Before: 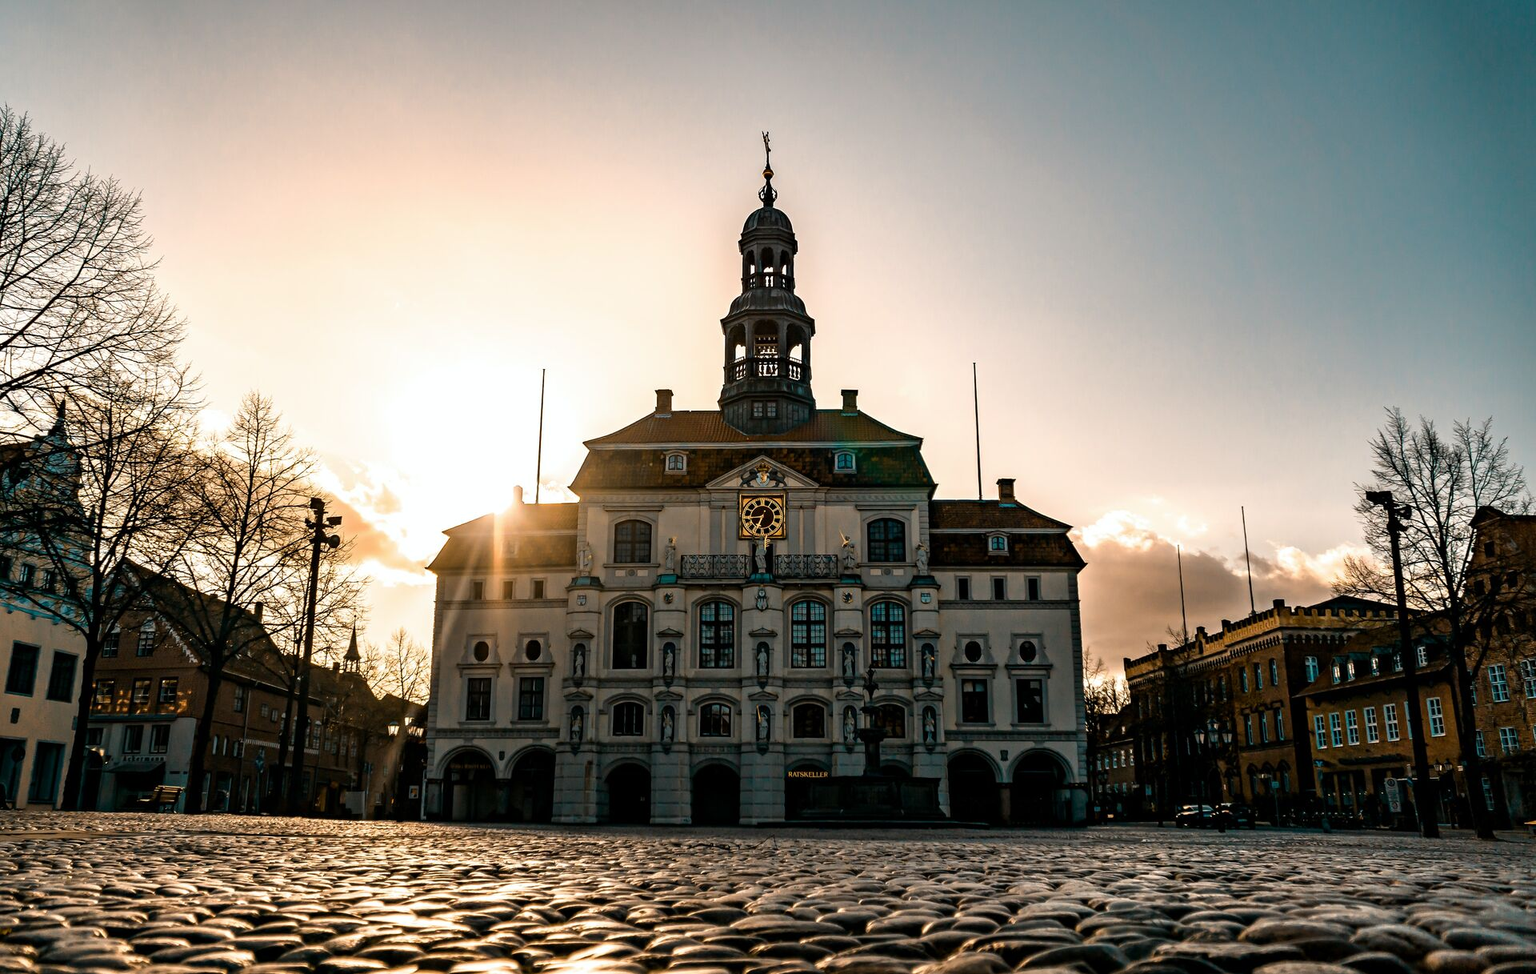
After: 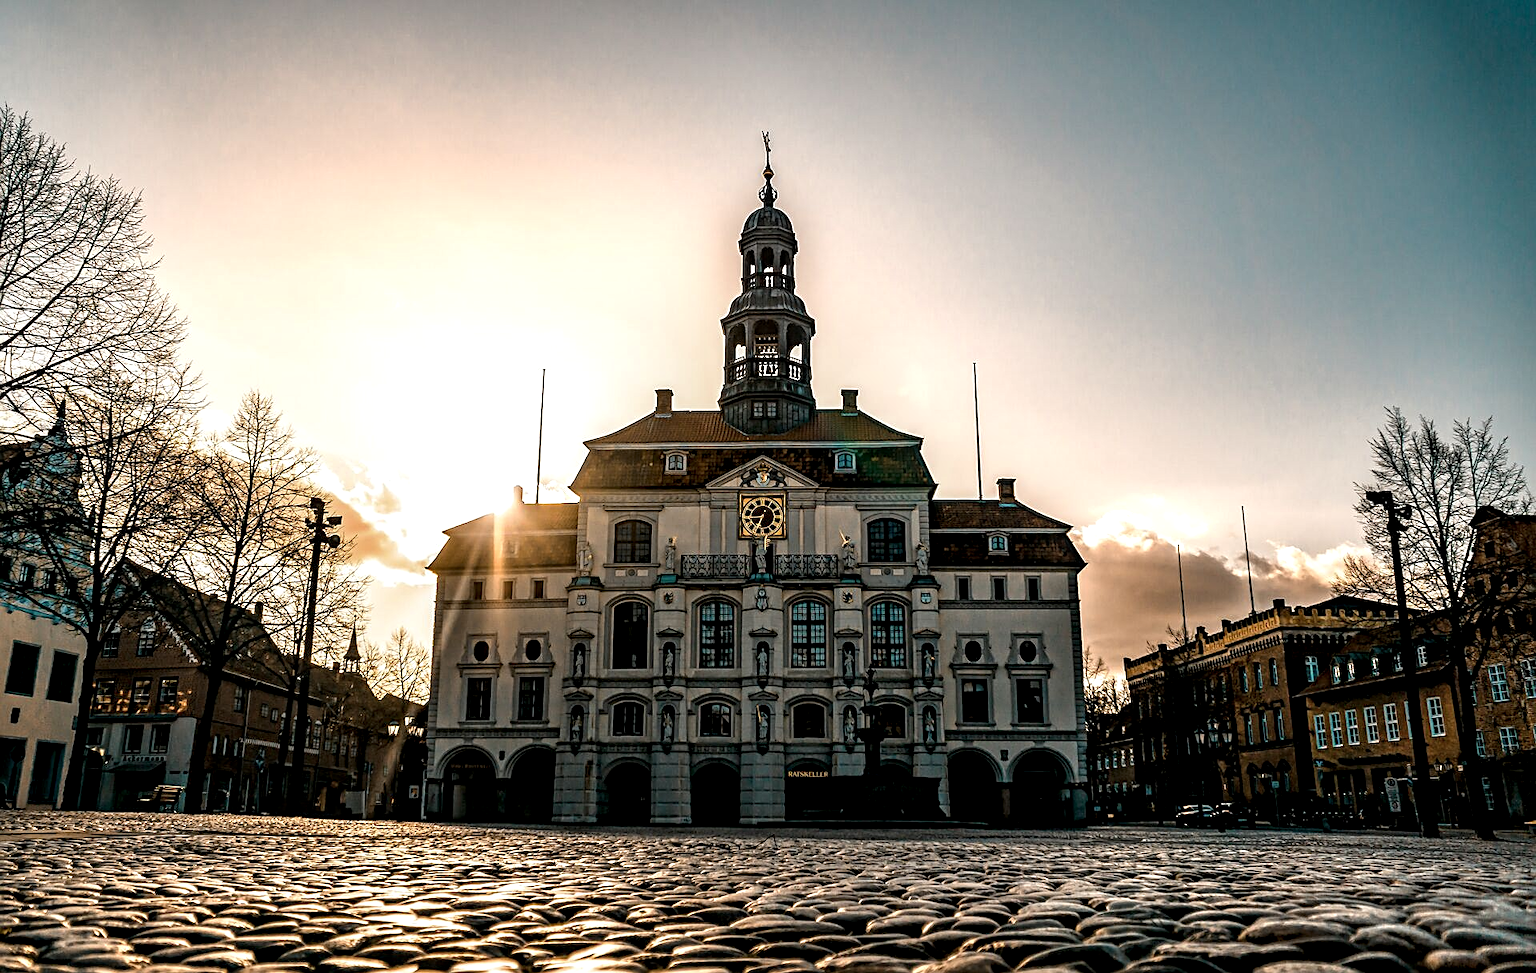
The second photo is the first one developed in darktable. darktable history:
sharpen: on, module defaults
local contrast: highlights 60%, shadows 60%, detail 160%
